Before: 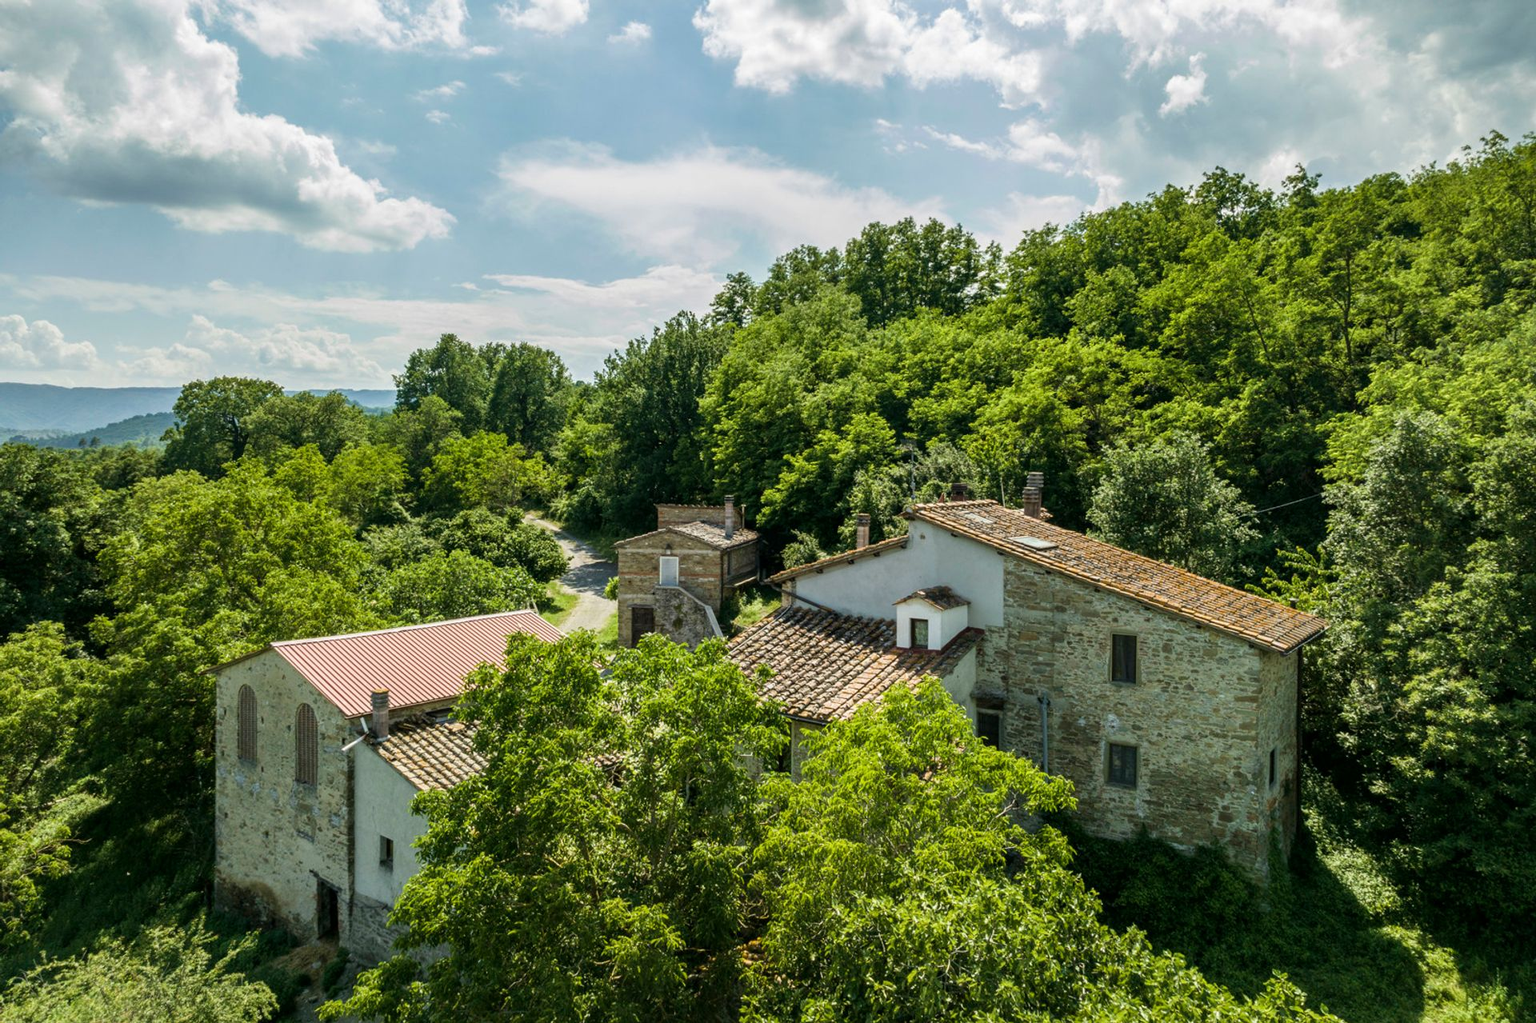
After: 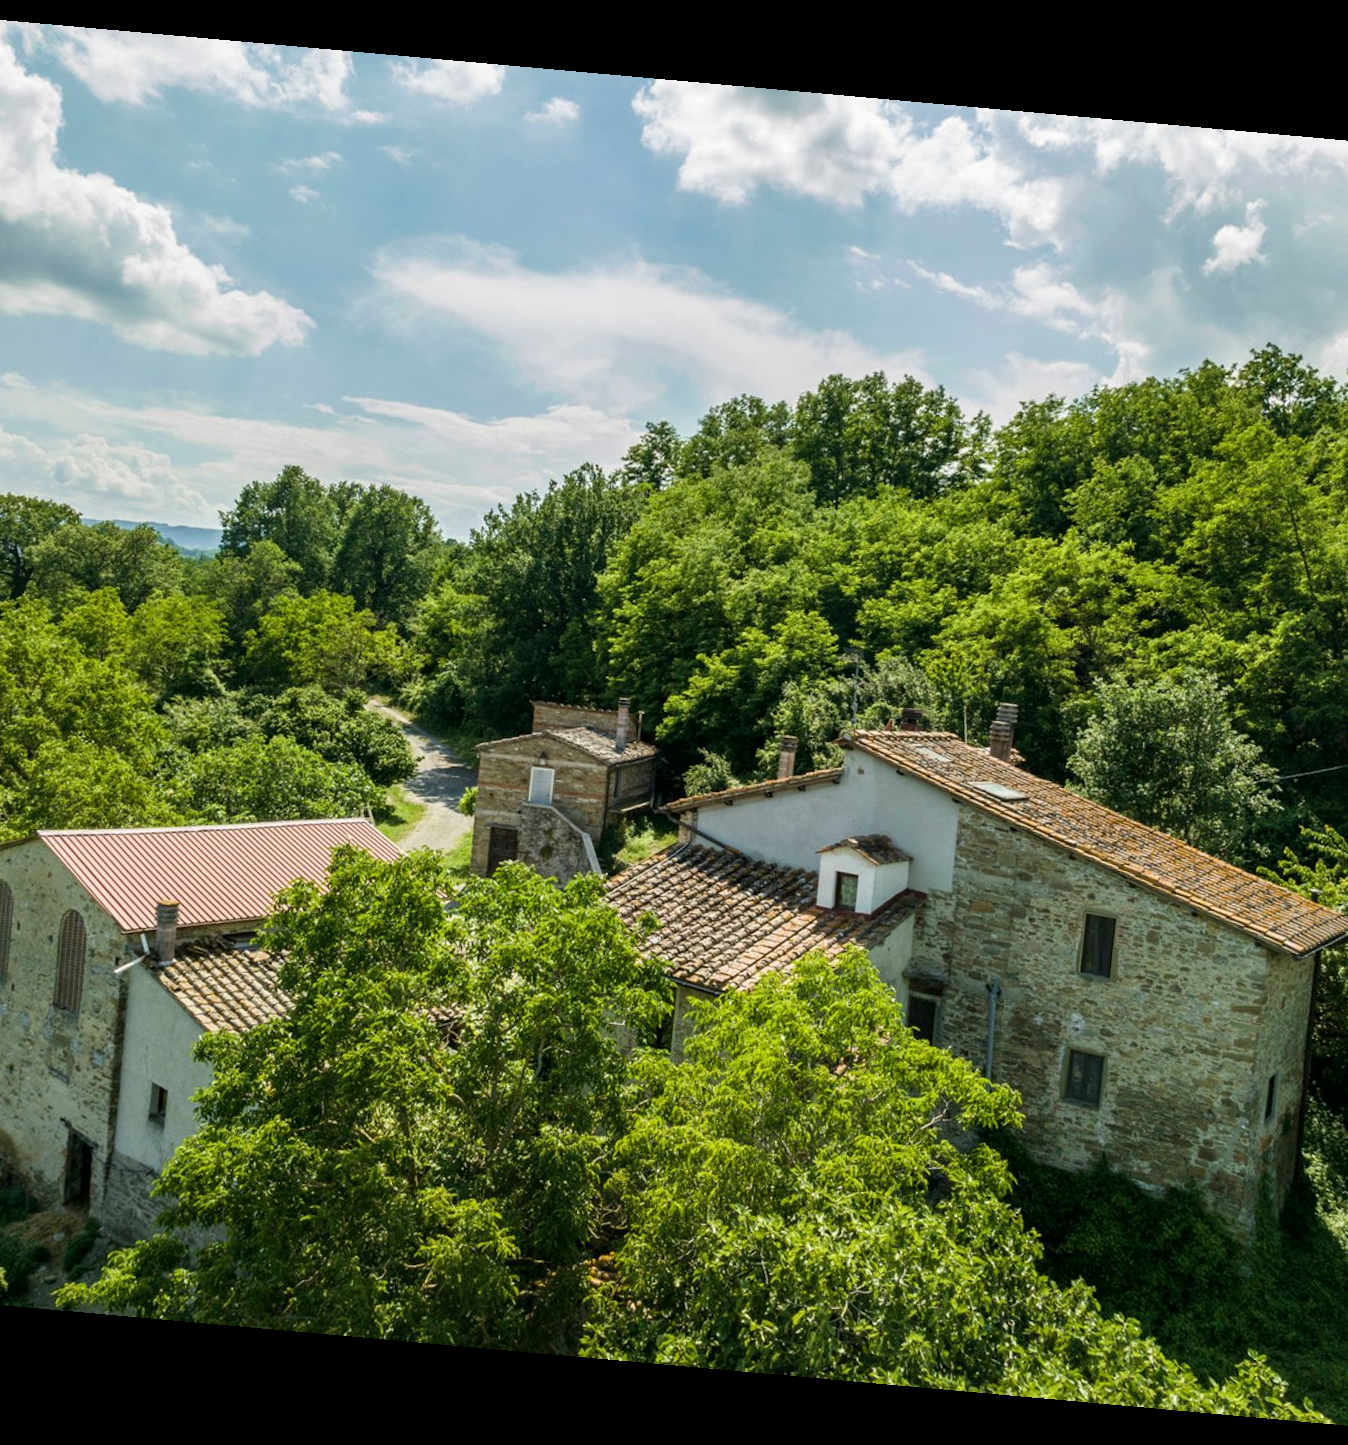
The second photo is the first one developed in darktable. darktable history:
crop: left 16.899%, right 16.556%
rotate and perspective: rotation 5.12°, automatic cropping off
